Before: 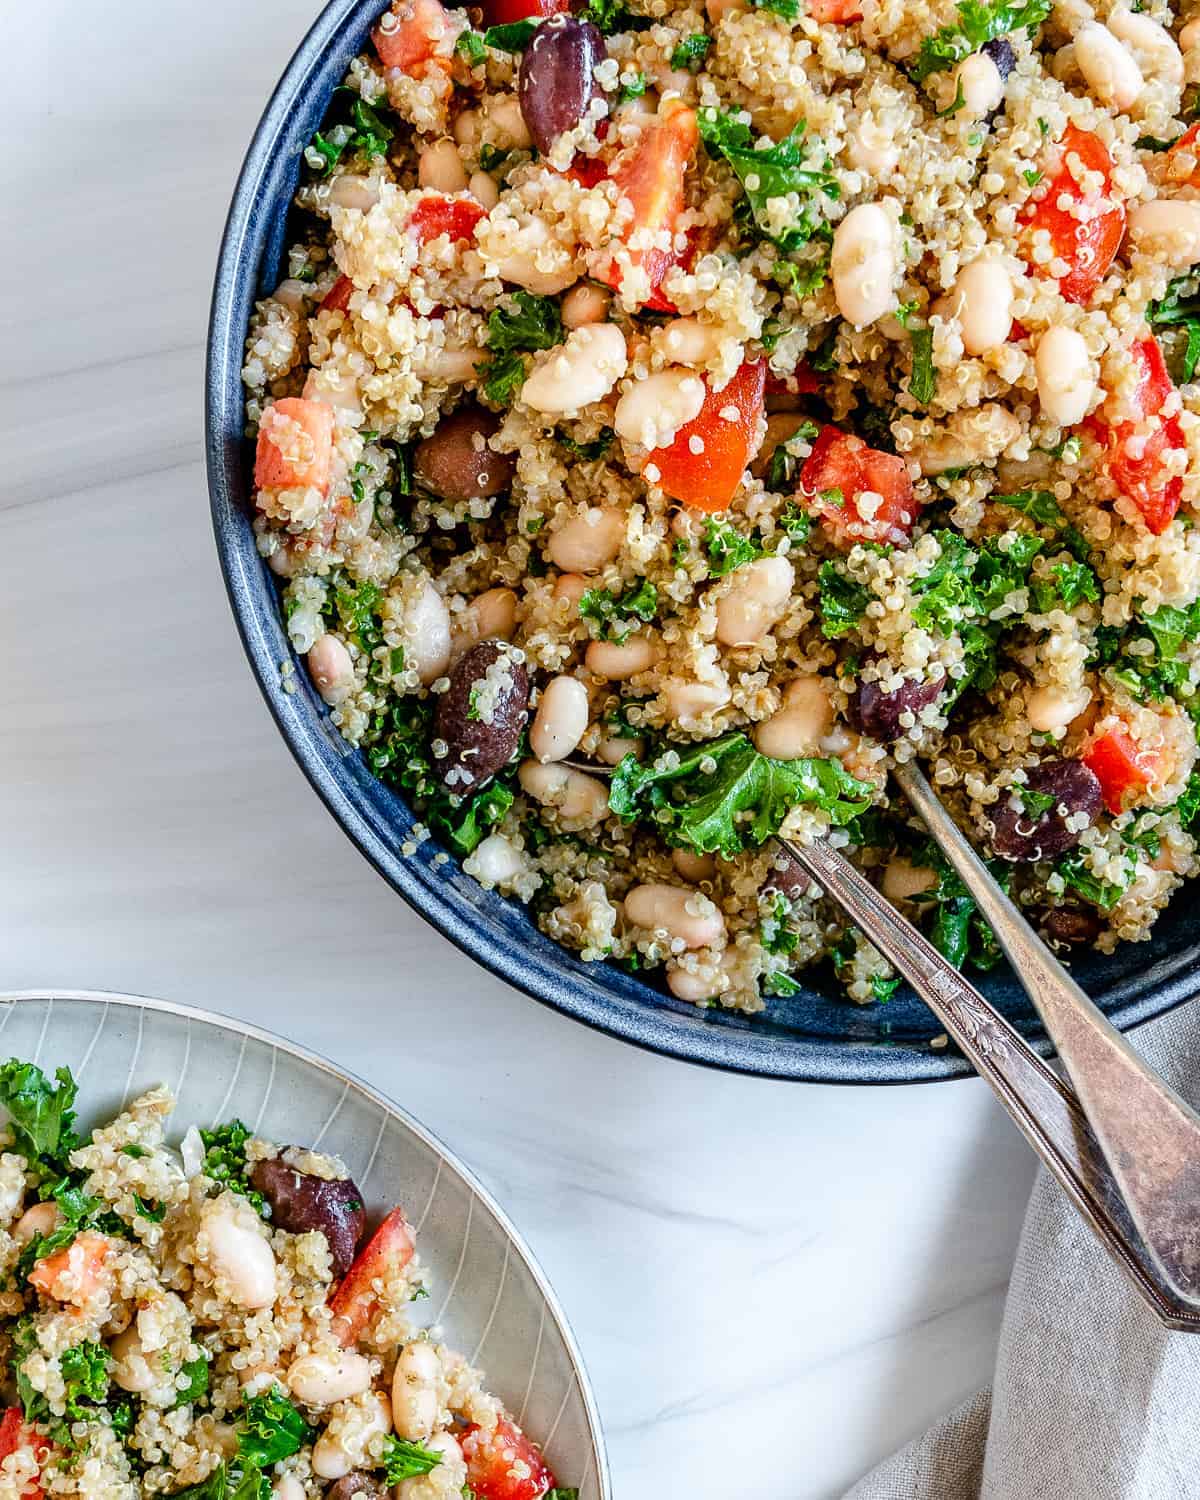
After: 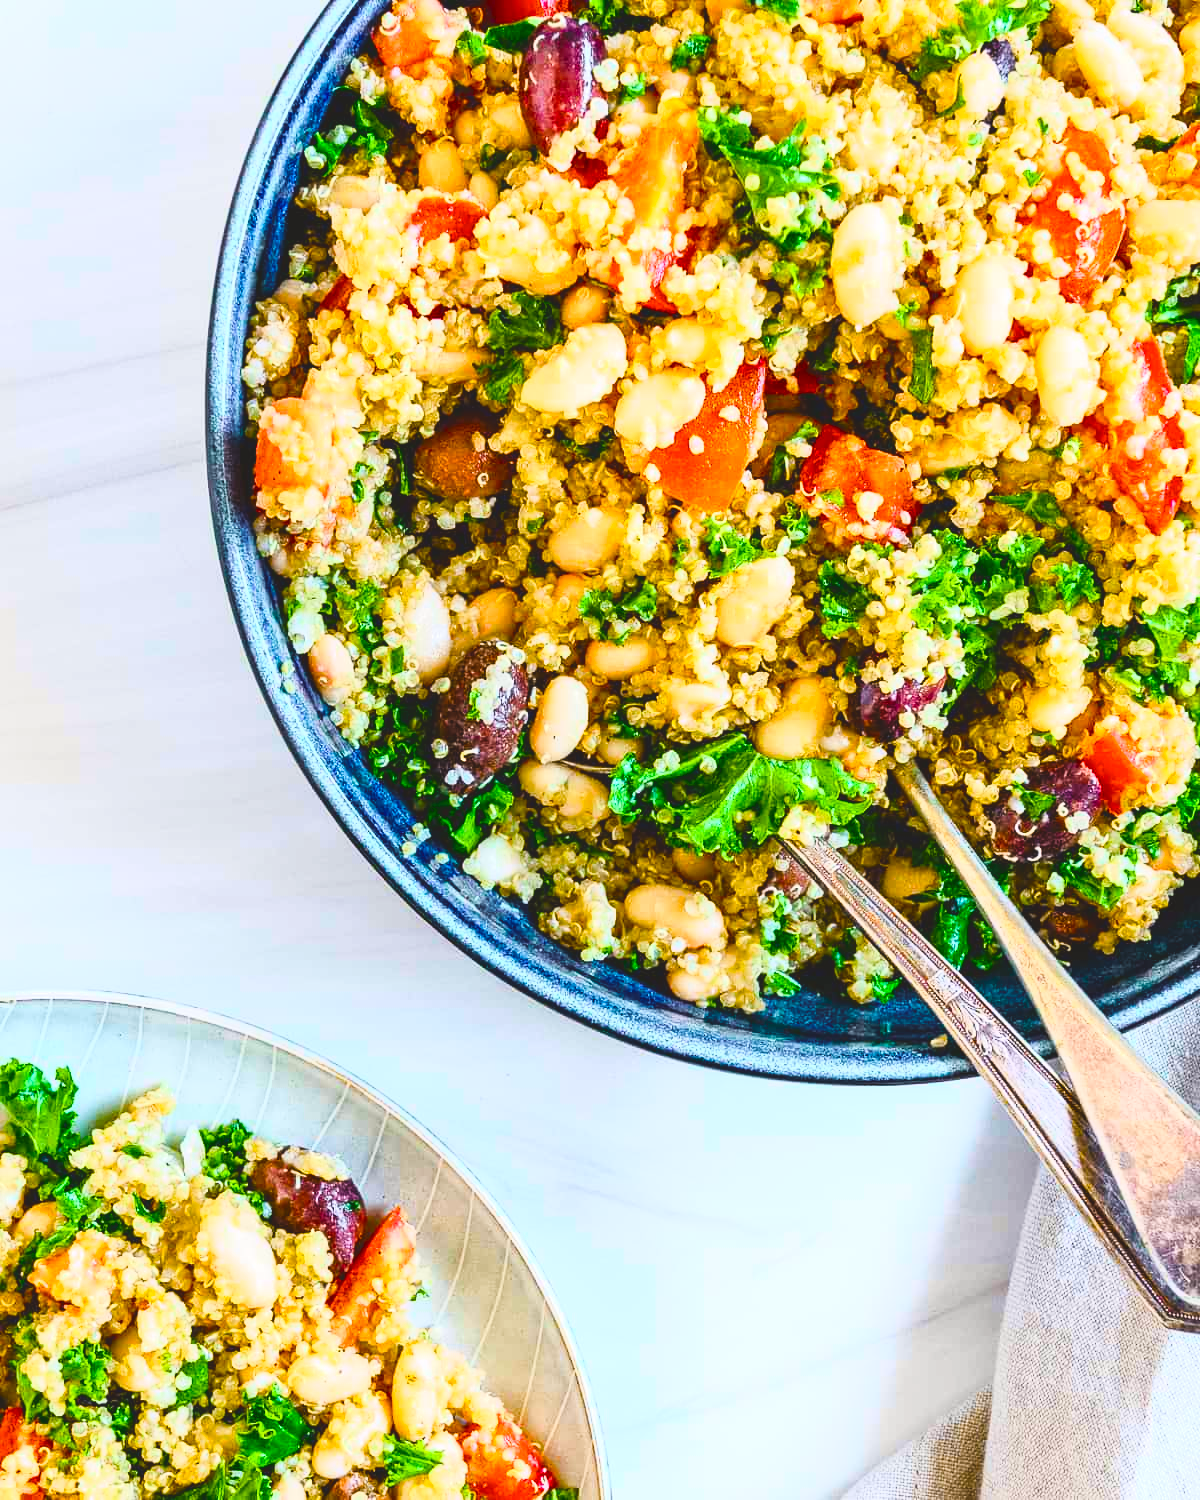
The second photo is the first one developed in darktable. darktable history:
color balance: lift [1.01, 1, 1, 1], gamma [1.097, 1, 1, 1], gain [0.85, 1, 1, 1]
exposure: compensate highlight preservation false
color balance rgb: linear chroma grading › shadows 10%, linear chroma grading › highlights 10%, linear chroma grading › global chroma 15%, linear chroma grading › mid-tones 15%, perceptual saturation grading › global saturation 40%, perceptual saturation grading › highlights -25%, perceptual saturation grading › mid-tones 35%, perceptual saturation grading › shadows 35%, perceptual brilliance grading › global brilliance 11.29%, global vibrance 11.29%
tone curve: curves: ch0 [(0, 0.023) (0.113, 0.084) (0.285, 0.301) (0.673, 0.796) (0.845, 0.932) (0.994, 0.971)]; ch1 [(0, 0) (0.456, 0.437) (0.498, 0.5) (0.57, 0.559) (0.631, 0.639) (1, 1)]; ch2 [(0, 0) (0.417, 0.44) (0.46, 0.453) (0.502, 0.507) (0.55, 0.57) (0.67, 0.712) (1, 1)], color space Lab, independent channels, preserve colors none
